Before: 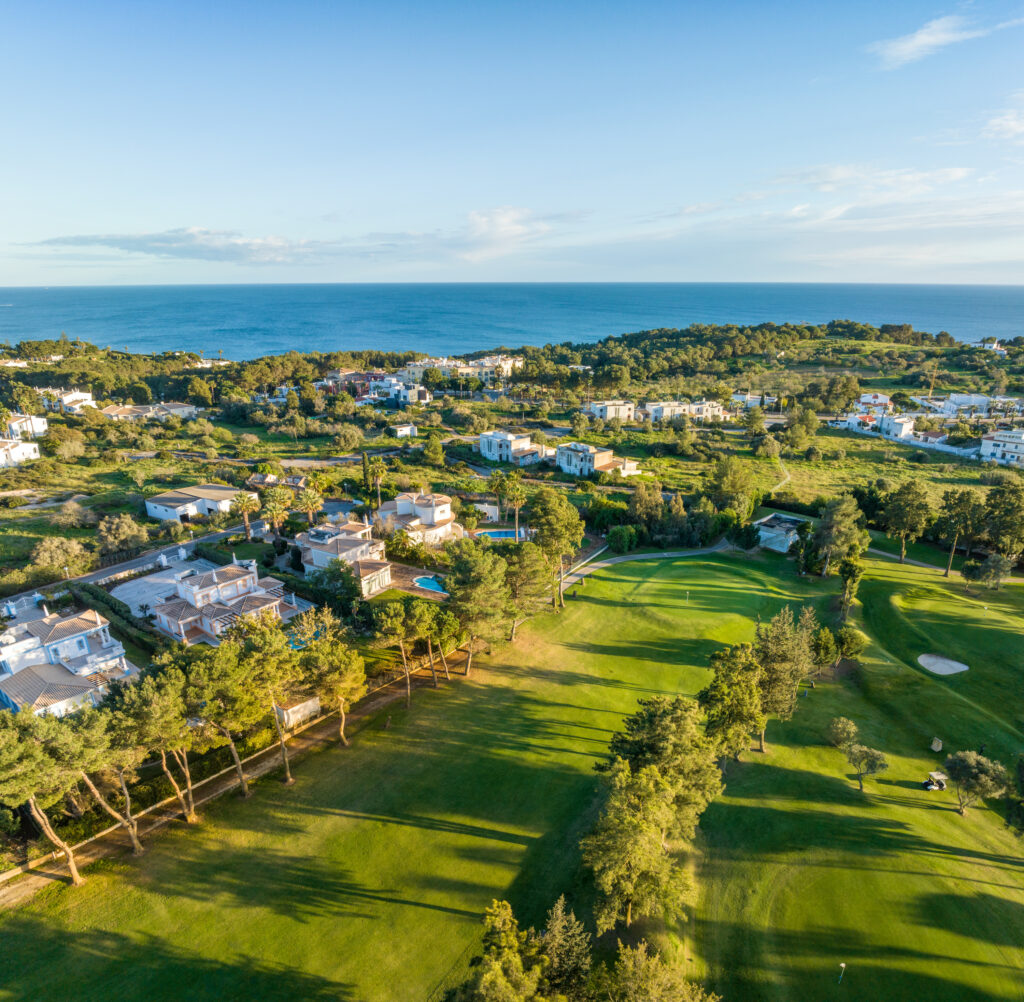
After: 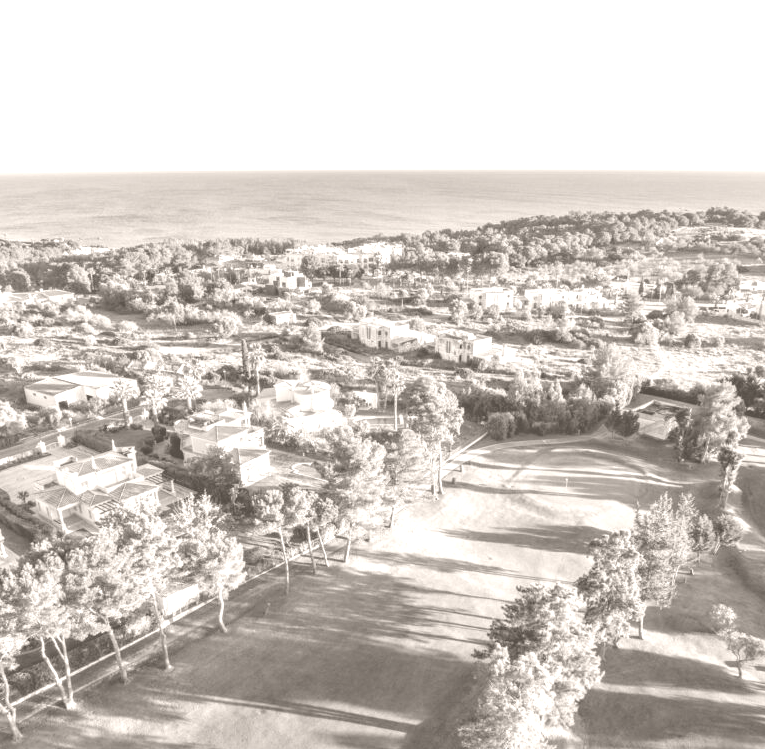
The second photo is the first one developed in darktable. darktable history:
white balance: emerald 1
colorize: hue 34.49°, saturation 35.33%, source mix 100%, lightness 55%, version 1
crop and rotate: left 11.831%, top 11.346%, right 13.429%, bottom 13.899%
color balance rgb: perceptual saturation grading › global saturation 35%, perceptual saturation grading › highlights -25%, perceptual saturation grading › shadows 50%
